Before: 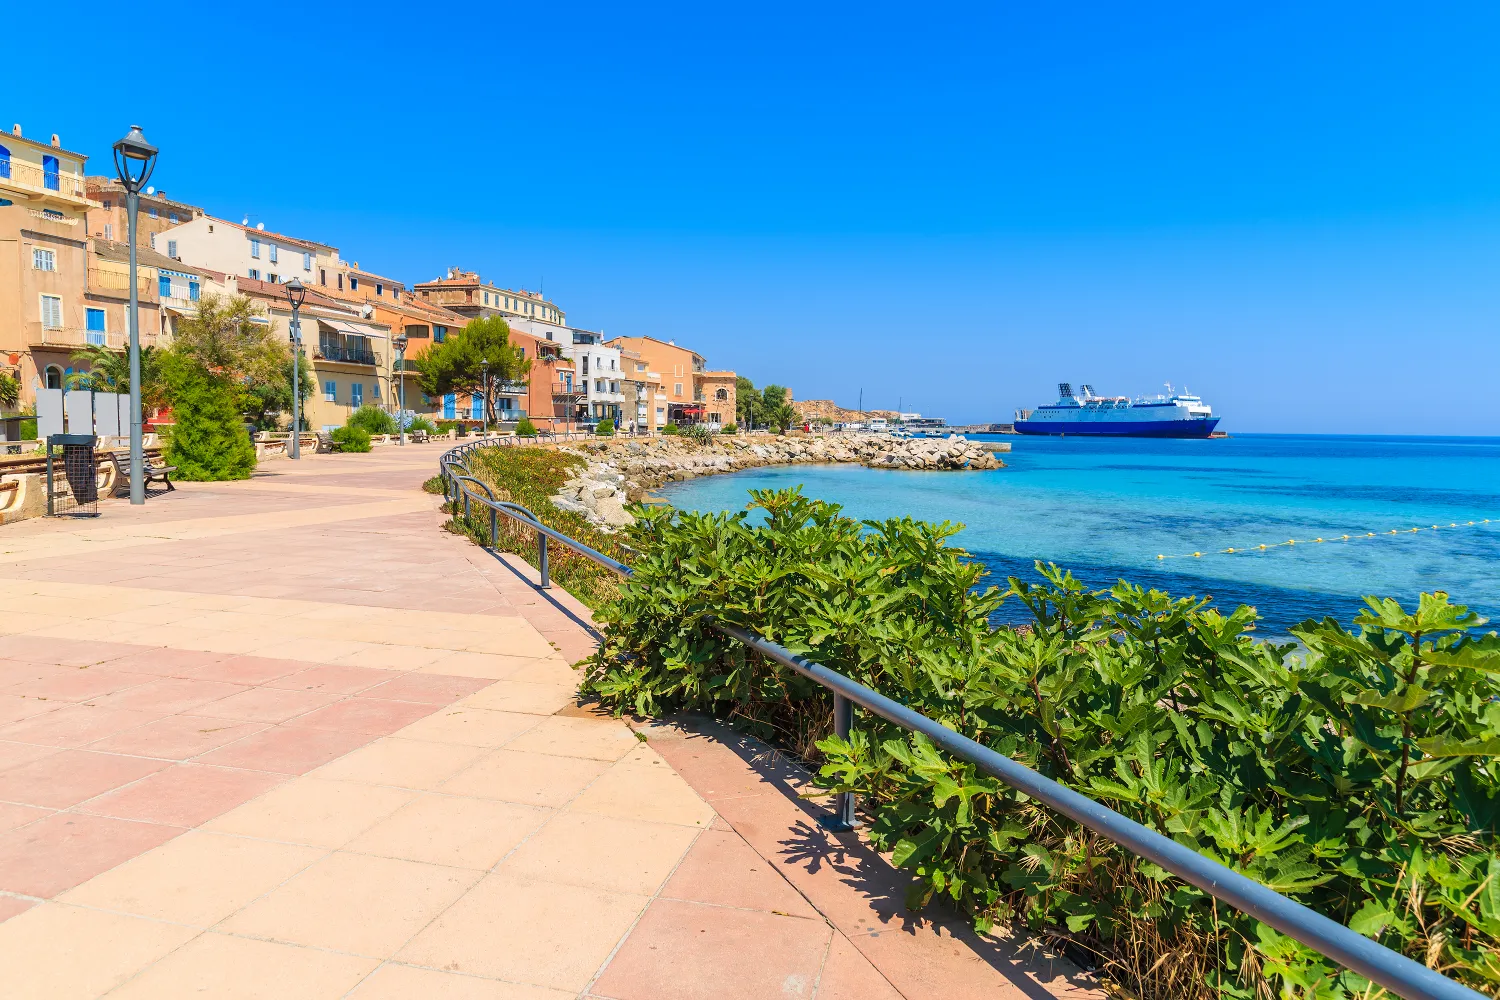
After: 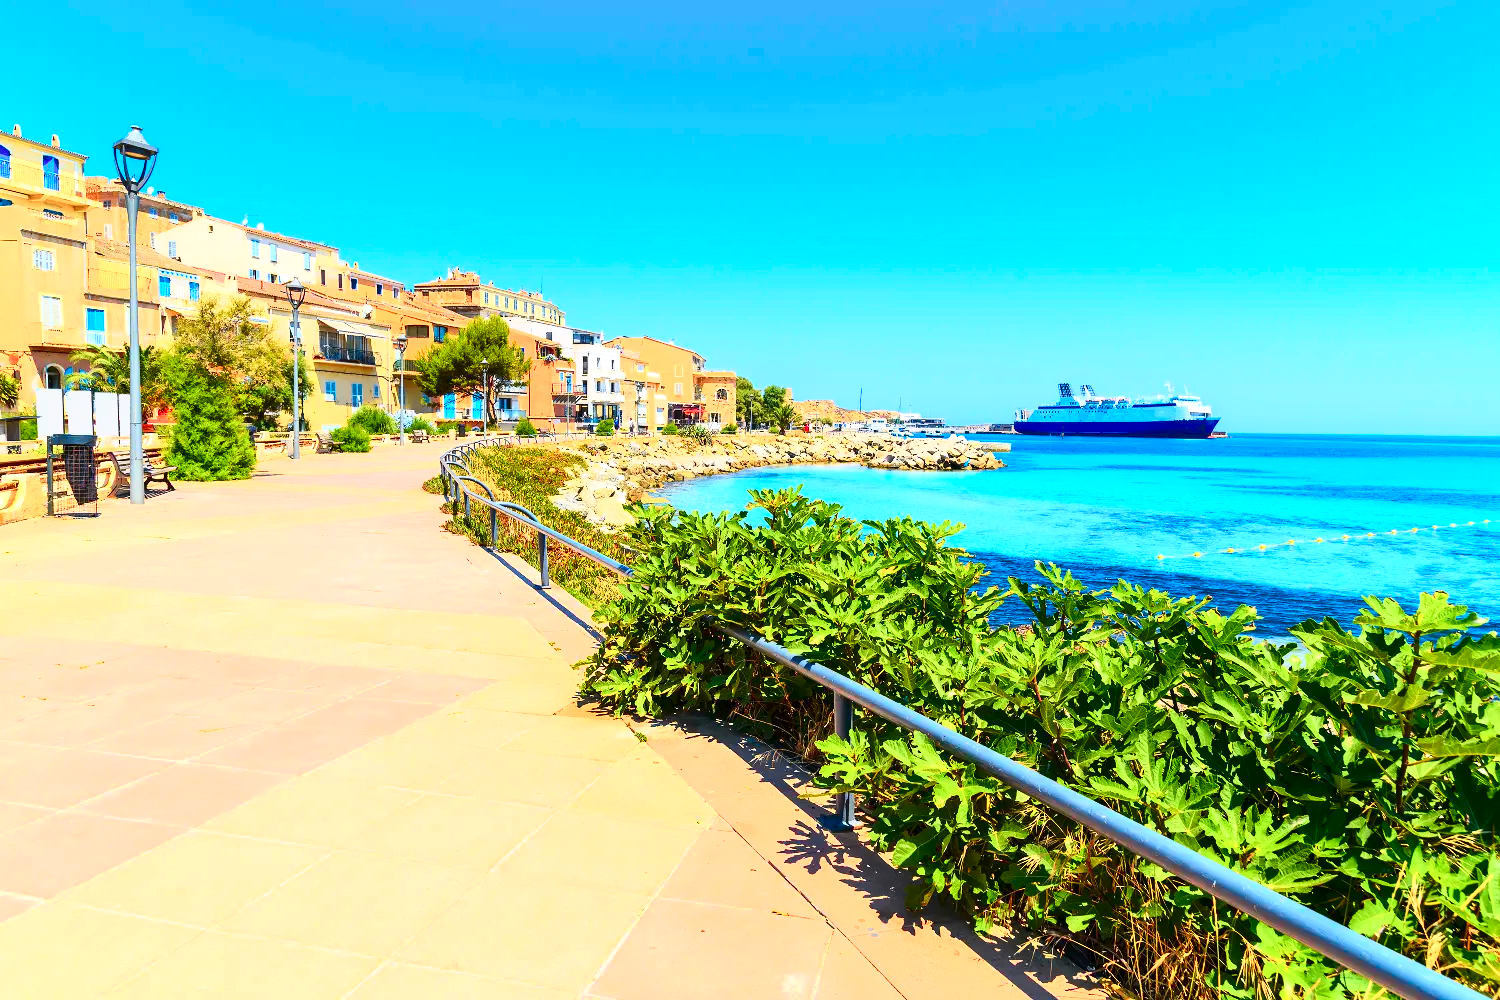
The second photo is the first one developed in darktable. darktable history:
tone curve: curves: ch0 [(0, 0) (0.187, 0.12) (0.384, 0.363) (0.577, 0.681) (0.735, 0.881) (0.864, 0.959) (1, 0.987)]; ch1 [(0, 0) (0.402, 0.36) (0.476, 0.466) (0.501, 0.501) (0.518, 0.514) (0.564, 0.614) (0.614, 0.664) (0.741, 0.829) (1, 1)]; ch2 [(0, 0) (0.429, 0.387) (0.483, 0.481) (0.503, 0.501) (0.522, 0.533) (0.564, 0.605) (0.615, 0.697) (0.702, 0.774) (1, 0.895)], color space Lab, independent channels
exposure: black level correction 0.001, exposure 0.5 EV, compensate exposure bias true, compensate highlight preservation false
